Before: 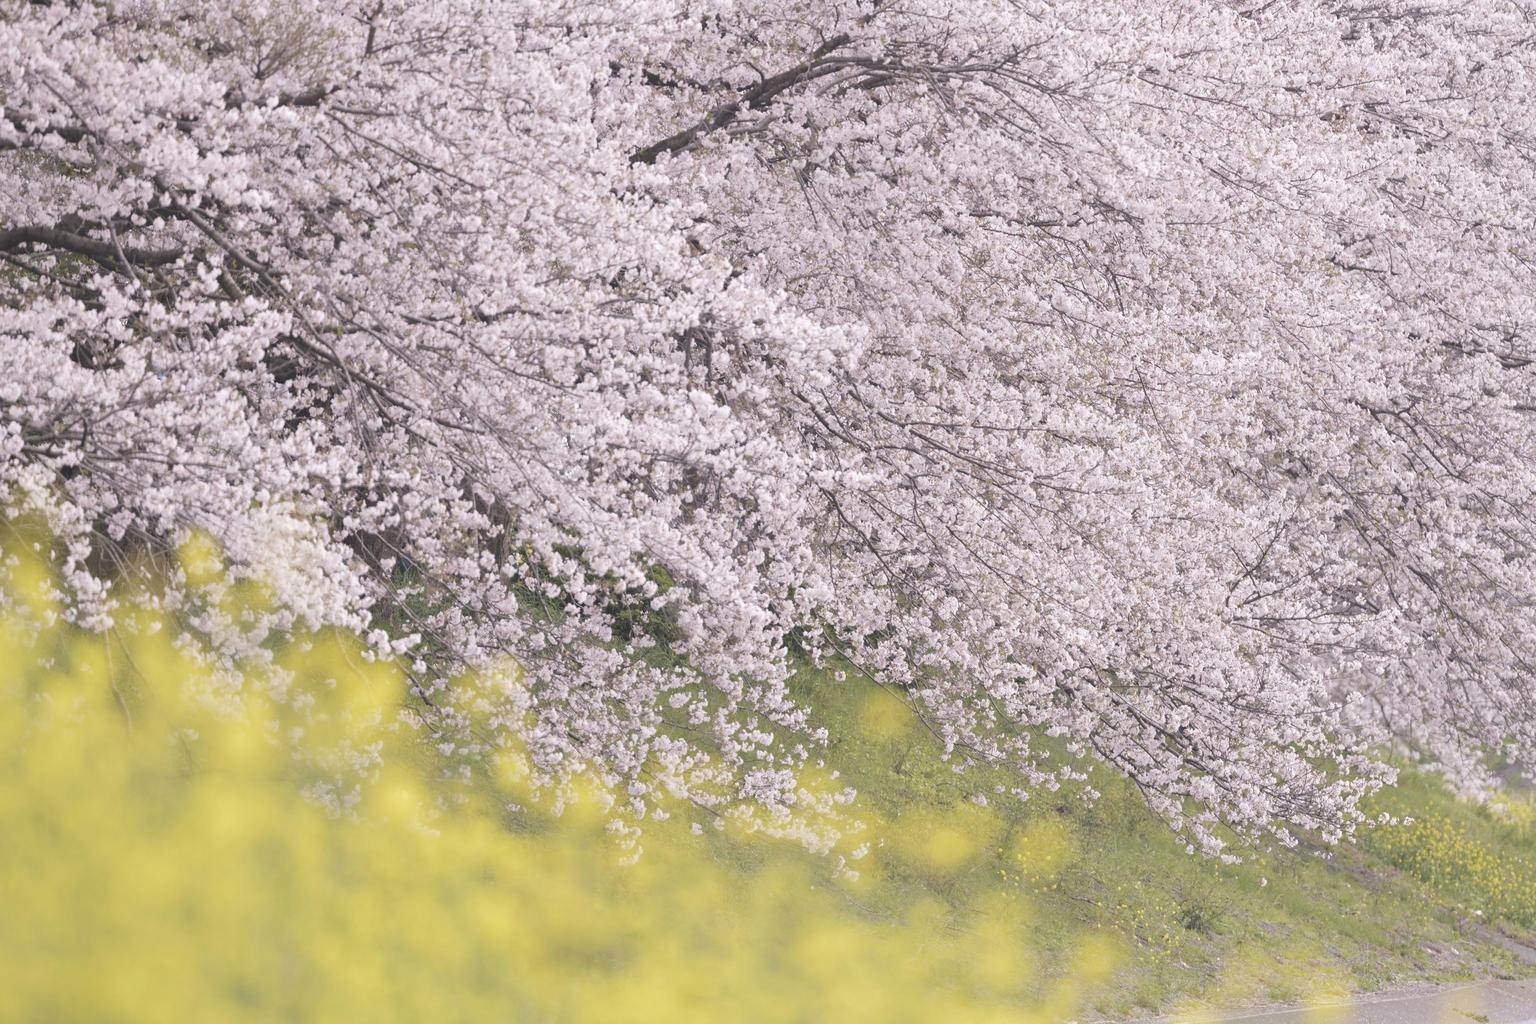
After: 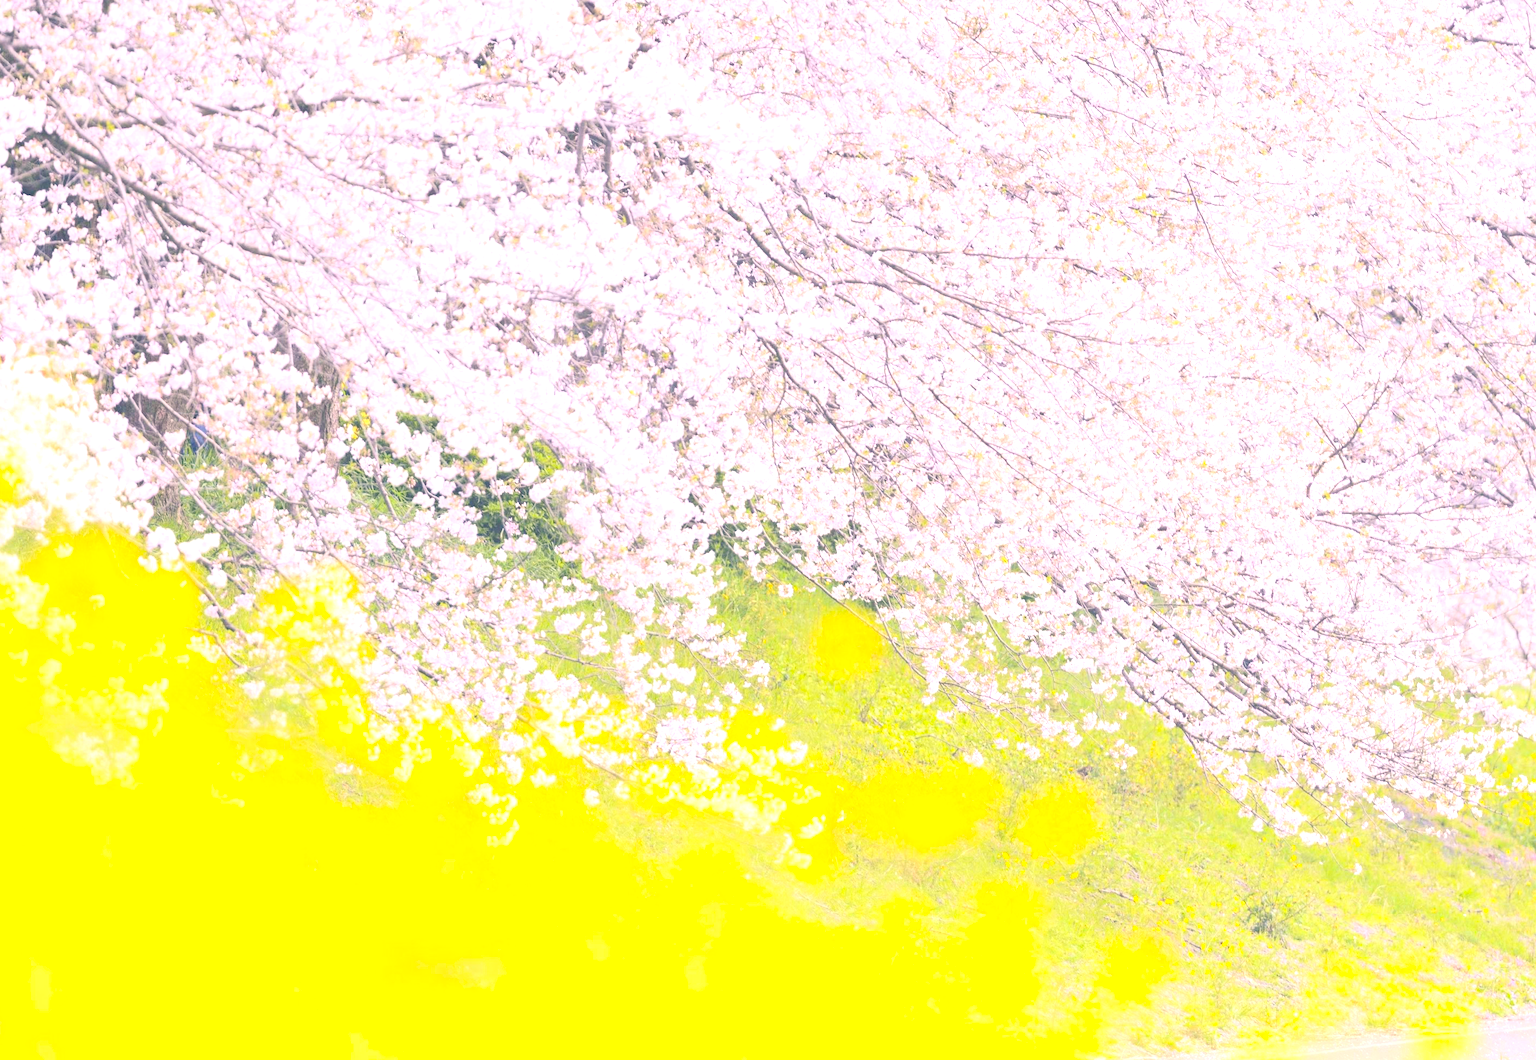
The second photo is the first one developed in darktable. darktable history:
exposure: black level correction 0, exposure 1.098 EV, compensate exposure bias true, compensate highlight preservation false
crop: left 16.859%, top 23.321%, right 9.1%
contrast brightness saturation: contrast 0.241, brightness 0.259, saturation 0.372
color balance rgb: shadows lift › chroma 5.257%, shadows lift › hue 237.92°, perceptual saturation grading › global saturation 30.118%, global vibrance 20%
